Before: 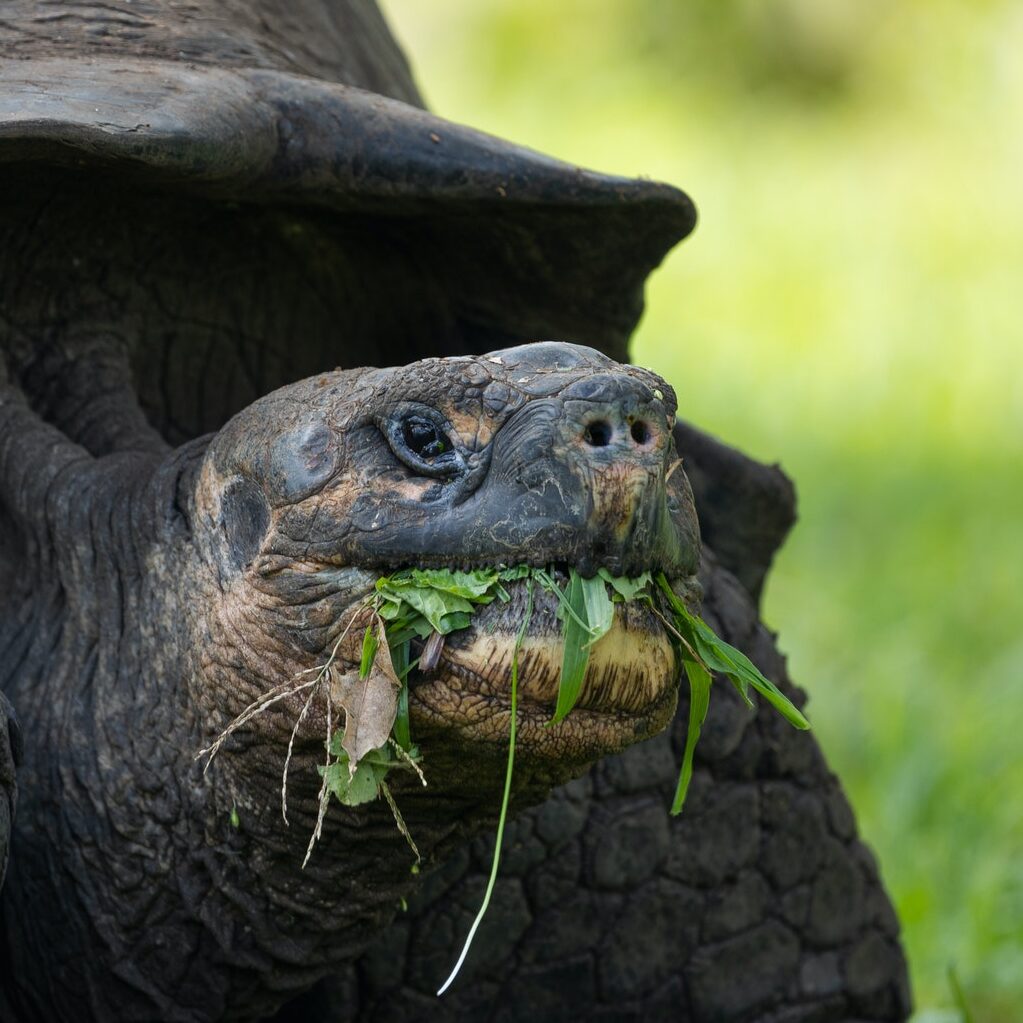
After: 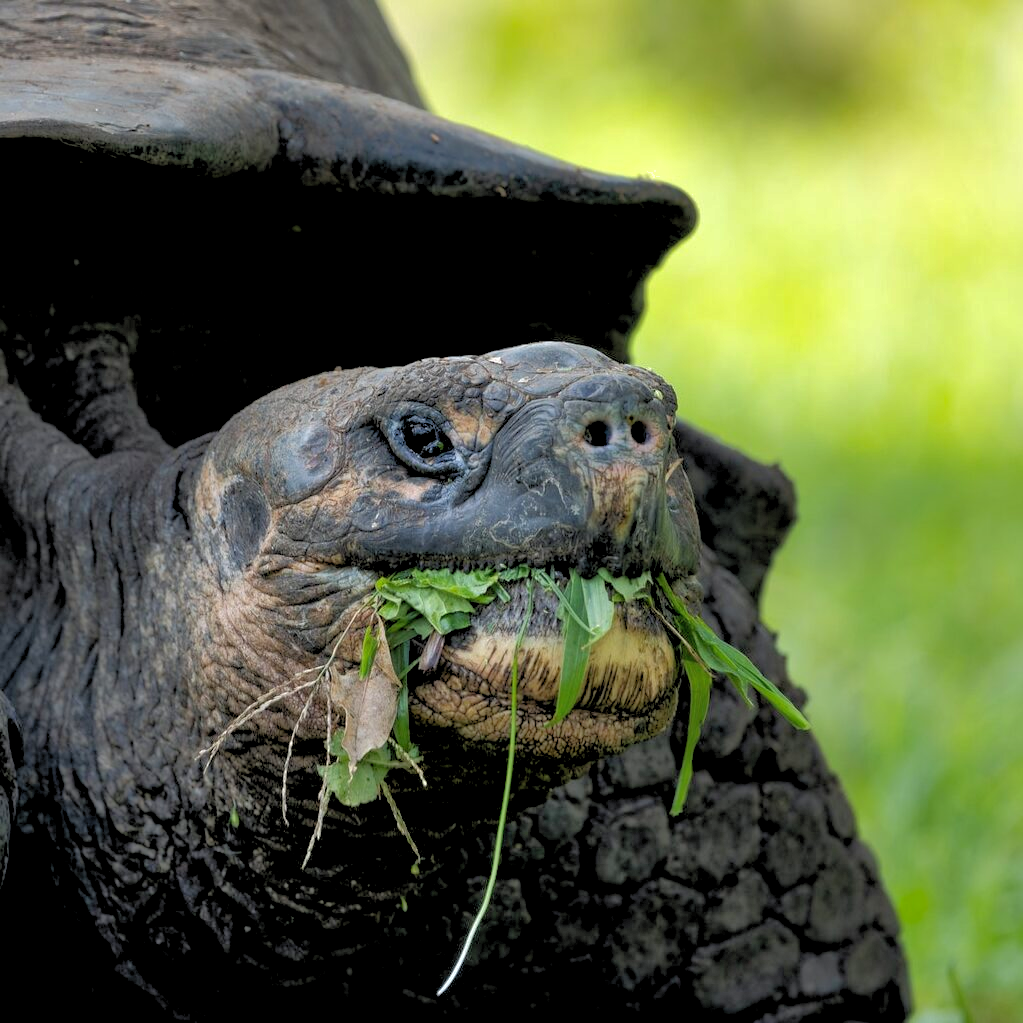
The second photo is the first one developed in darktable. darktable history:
shadows and highlights: on, module defaults
rgb levels: levels [[0.013, 0.434, 0.89], [0, 0.5, 1], [0, 0.5, 1]]
